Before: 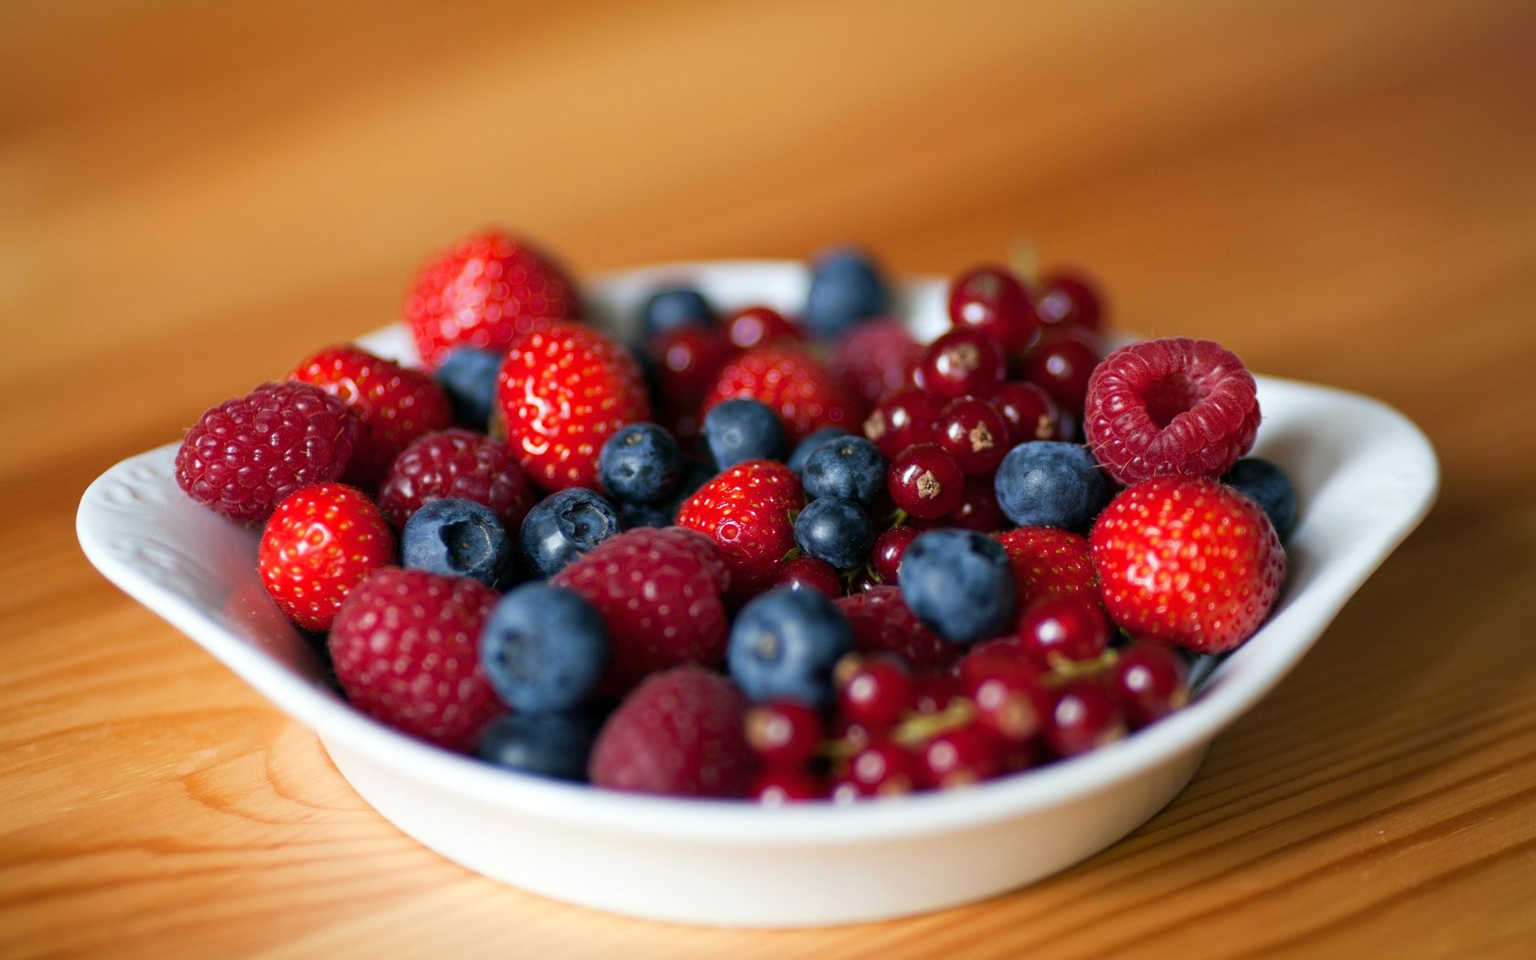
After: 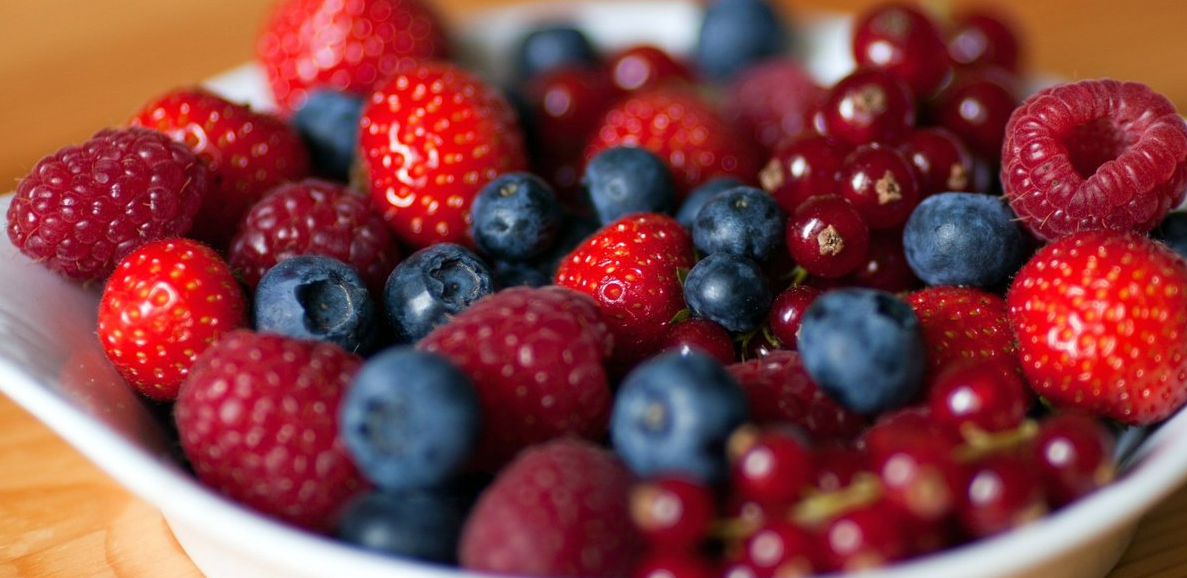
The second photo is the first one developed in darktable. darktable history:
crop: left 11.056%, top 27.637%, right 18.267%, bottom 17.242%
